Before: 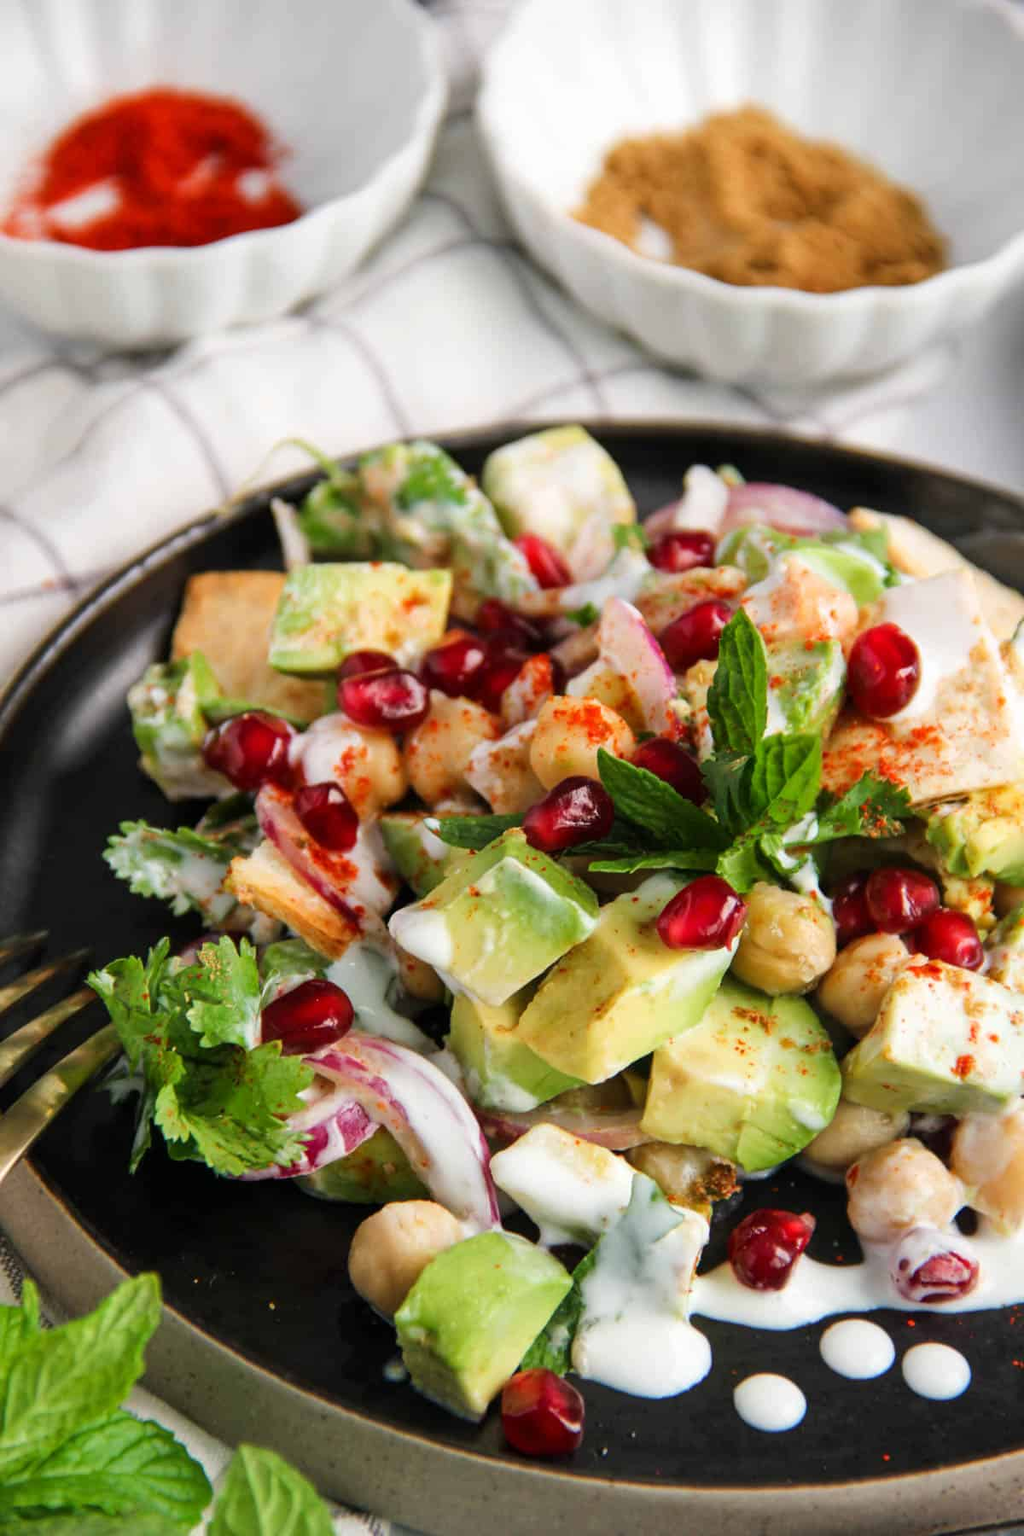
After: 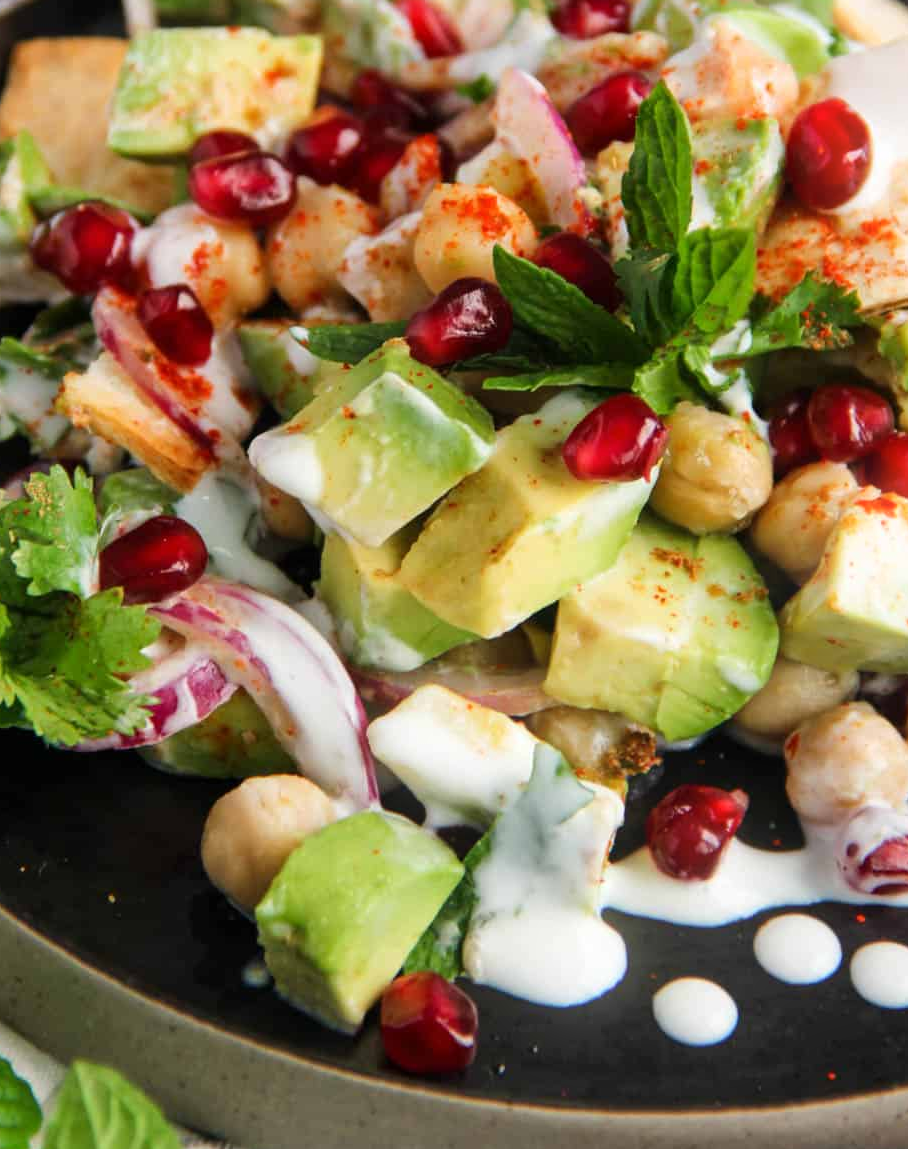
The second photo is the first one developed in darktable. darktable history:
bloom: size 9%, threshold 100%, strength 7%
crop and rotate: left 17.299%, top 35.115%, right 7.015%, bottom 1.024%
